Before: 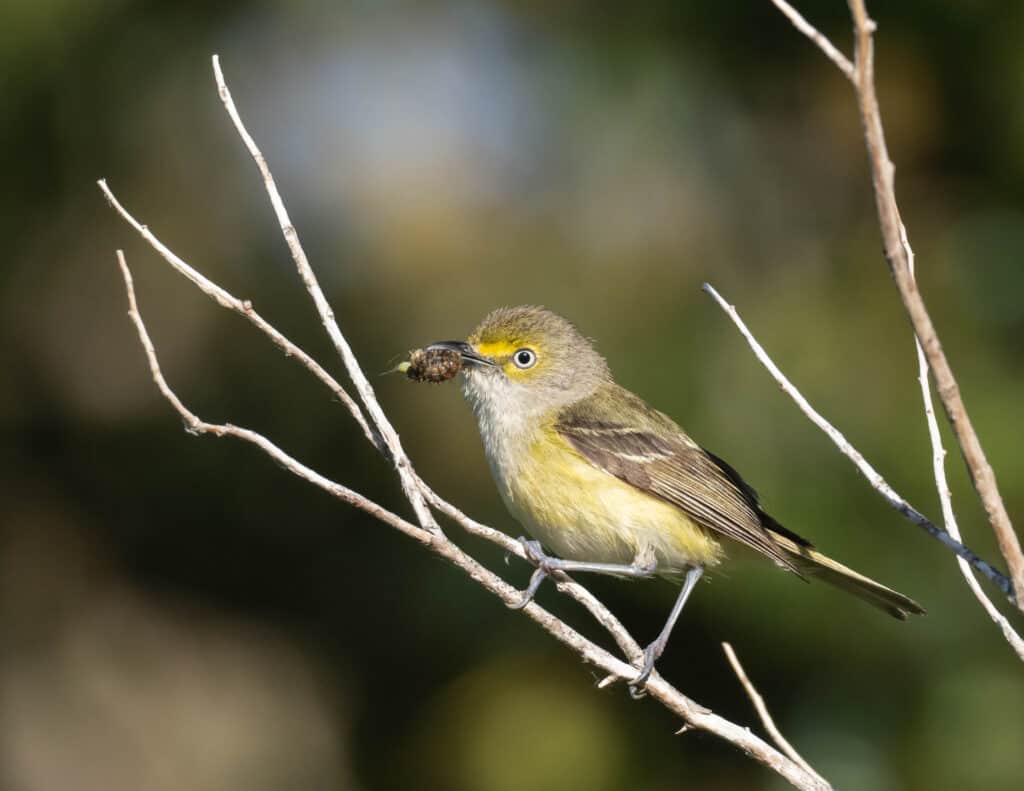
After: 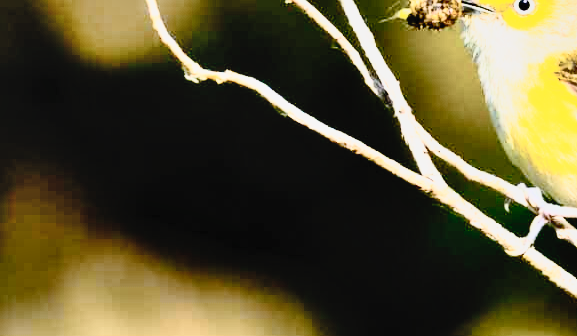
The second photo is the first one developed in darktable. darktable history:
exposure: exposure -0.206 EV, compensate highlight preservation false
shadows and highlights: shadows 61.09, soften with gaussian
color balance rgb: highlights gain › chroma 0.186%, highlights gain › hue 332.12°, global offset › luminance -0.476%, linear chroma grading › global chroma -0.937%, perceptual saturation grading › global saturation 65.355%, perceptual saturation grading › highlights 49.988%, perceptual saturation grading › shadows 29.316%, global vibrance 10.937%
crop: top 44.744%, right 43.645%, bottom 12.701%
tone curve: curves: ch0 [(0, 0.013) (0.181, 0.074) (0.337, 0.304) (0.498, 0.485) (0.78, 0.742) (0.993, 0.954)]; ch1 [(0, 0) (0.294, 0.184) (0.359, 0.34) (0.362, 0.35) (0.43, 0.41) (0.469, 0.463) (0.495, 0.502) (0.54, 0.563) (0.612, 0.641) (1, 1)]; ch2 [(0, 0) (0.44, 0.437) (0.495, 0.502) (0.524, 0.534) (0.557, 0.56) (0.634, 0.654) (0.728, 0.722) (1, 1)], preserve colors none
contrast brightness saturation: contrast 0.581, brightness 0.57, saturation -0.342
base curve: curves: ch0 [(0, 0) (0.012, 0.01) (0.073, 0.168) (0.31, 0.711) (0.645, 0.957) (1, 1)], preserve colors none
